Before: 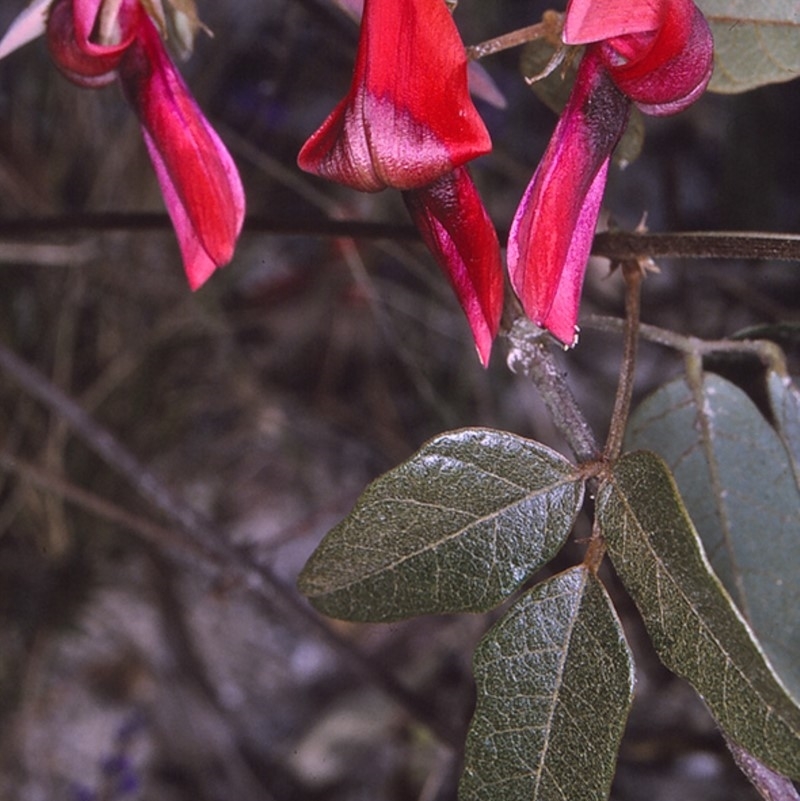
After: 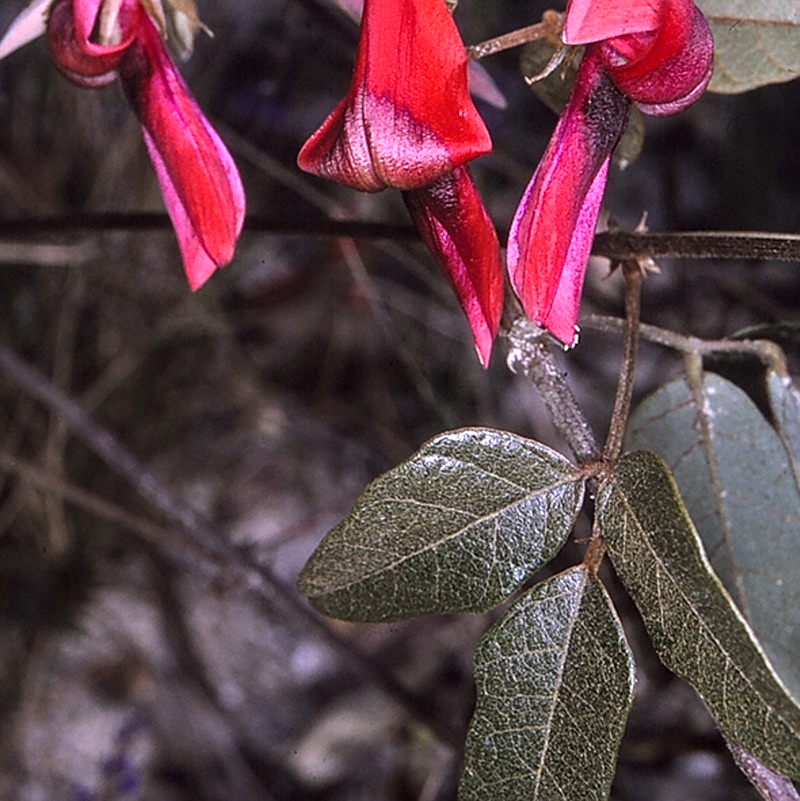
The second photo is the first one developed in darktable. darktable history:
tone equalizer: -8 EV -0.739 EV, -7 EV -0.714 EV, -6 EV -0.563 EV, -5 EV -0.393 EV, -3 EV 0.368 EV, -2 EV 0.6 EV, -1 EV 0.695 EV, +0 EV 0.77 EV
local contrast: on, module defaults
sharpen: on, module defaults
exposure: exposure -0.292 EV, compensate highlight preservation false
